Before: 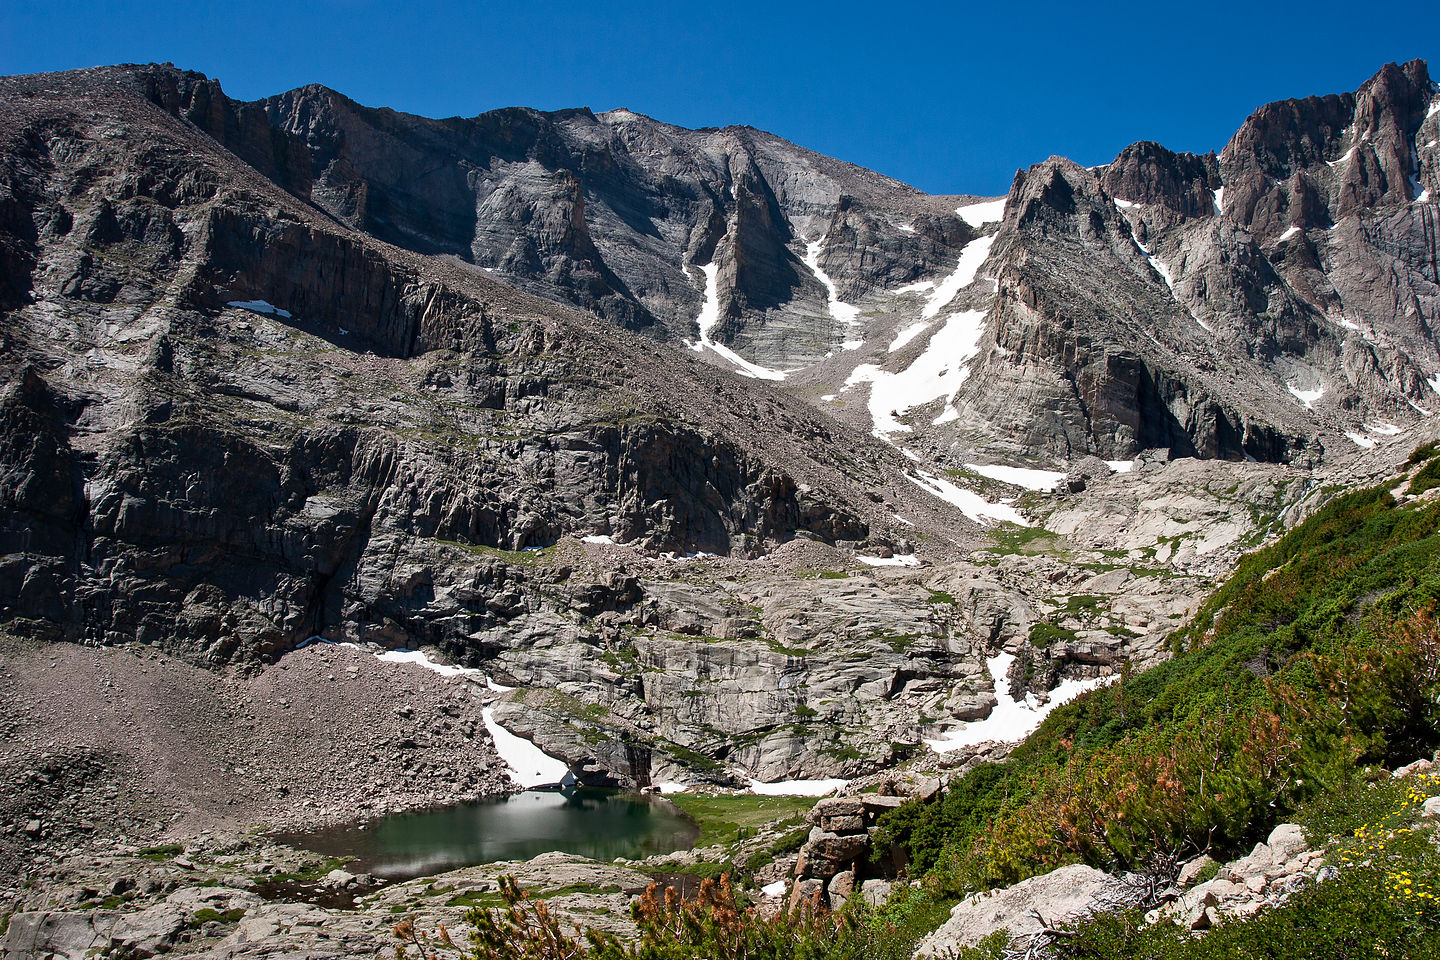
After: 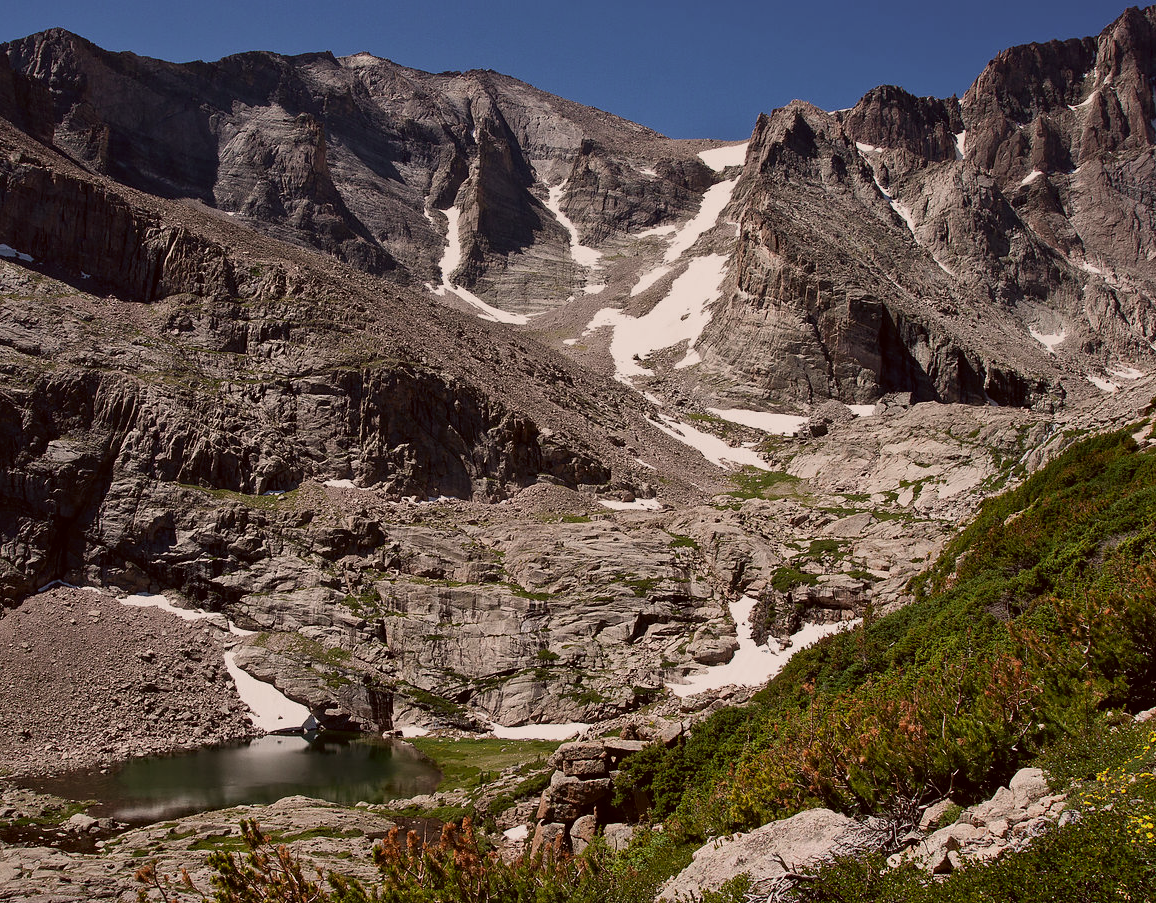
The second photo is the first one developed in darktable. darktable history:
crop and rotate: left 17.957%, top 5.86%, right 1.737%
exposure: exposure -0.49 EV, compensate highlight preservation false
color correction: highlights a* 6.54, highlights b* 8.13, shadows a* 6.65, shadows b* 6.84, saturation 0.892
